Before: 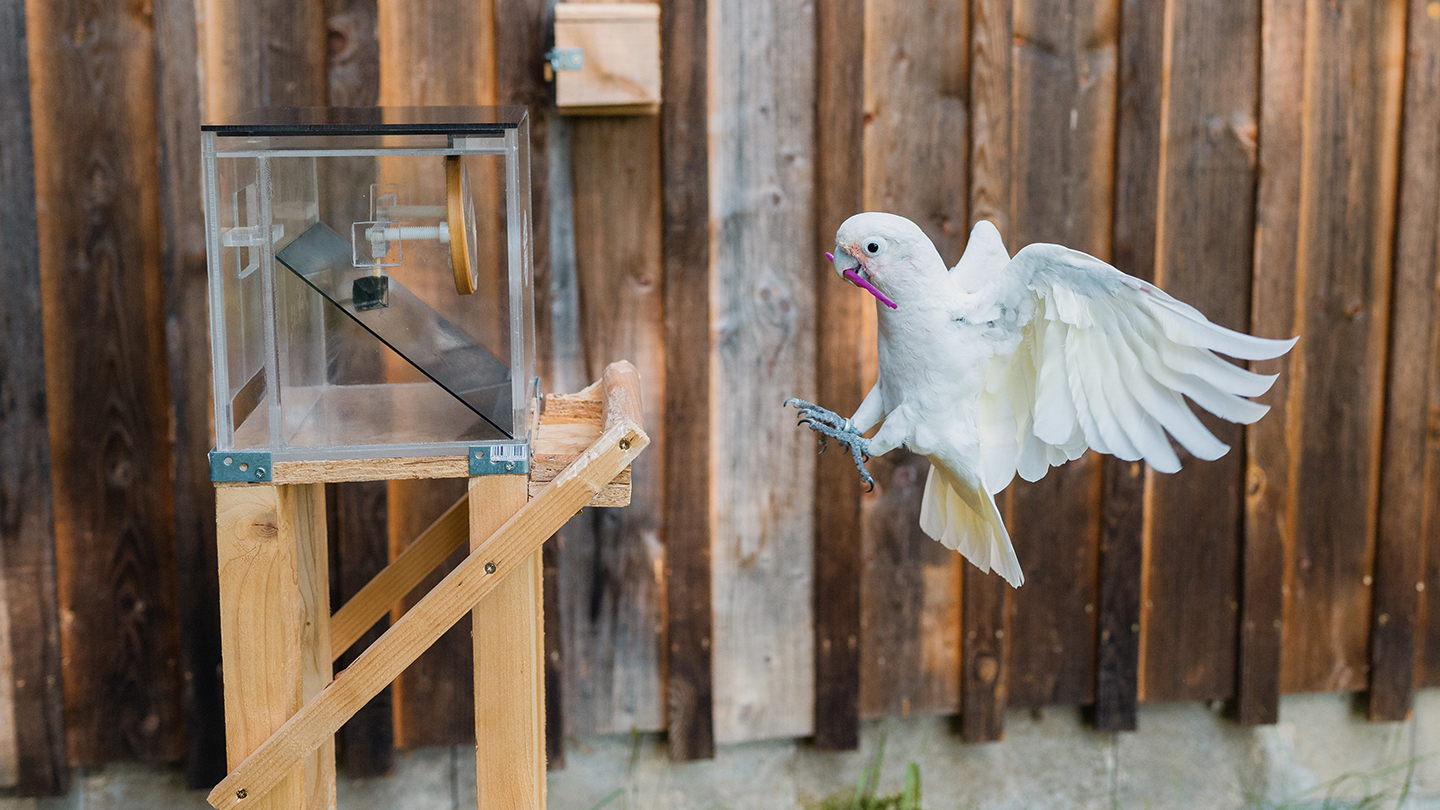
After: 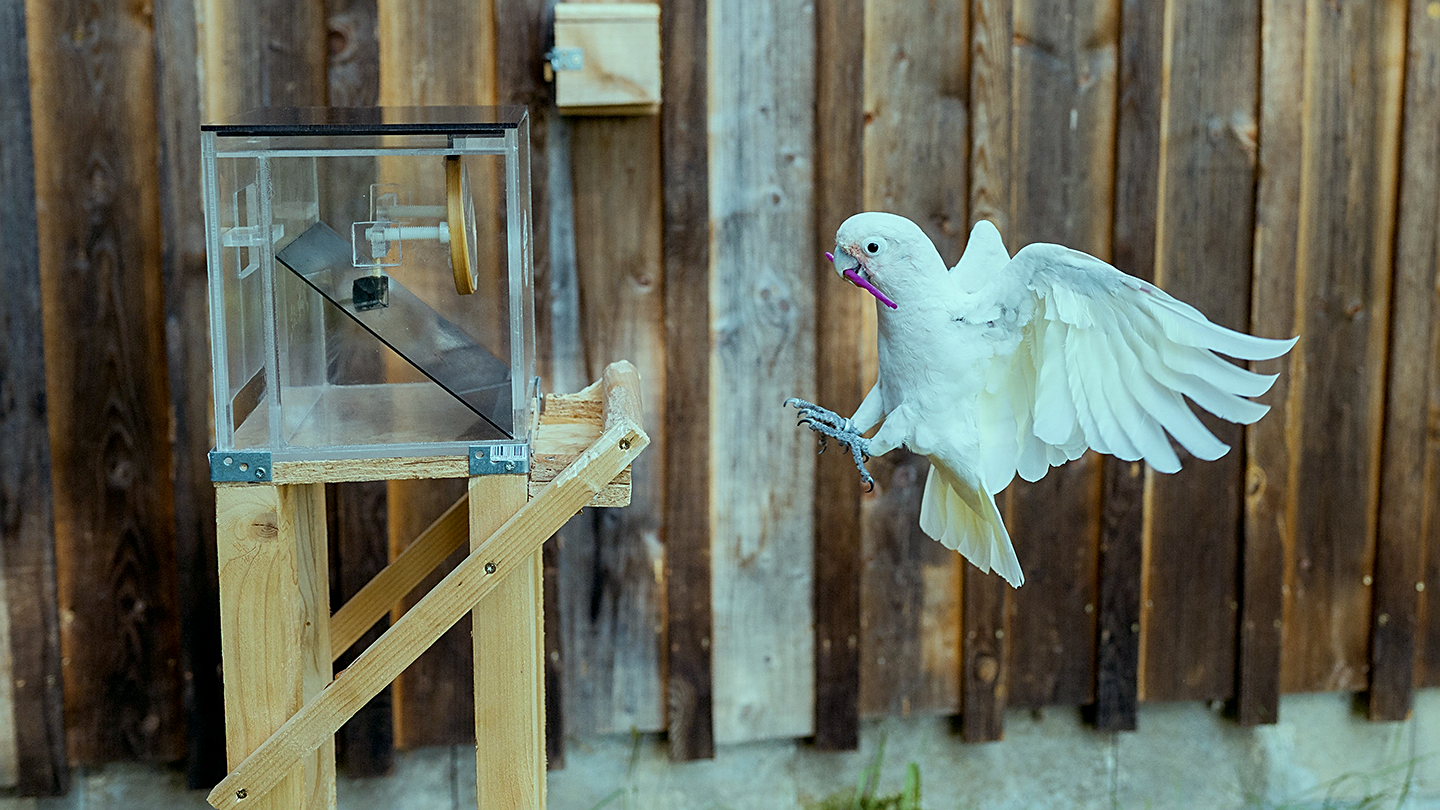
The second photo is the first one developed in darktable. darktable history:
sharpen: on, module defaults
color balance: mode lift, gamma, gain (sRGB), lift [0.997, 0.979, 1.021, 1.011], gamma [1, 1.084, 0.916, 0.998], gain [1, 0.87, 1.13, 1.101], contrast 4.55%, contrast fulcrum 38.24%, output saturation 104.09%
exposure: black level correction 0.006, exposure -0.226 EV, compensate highlight preservation false
